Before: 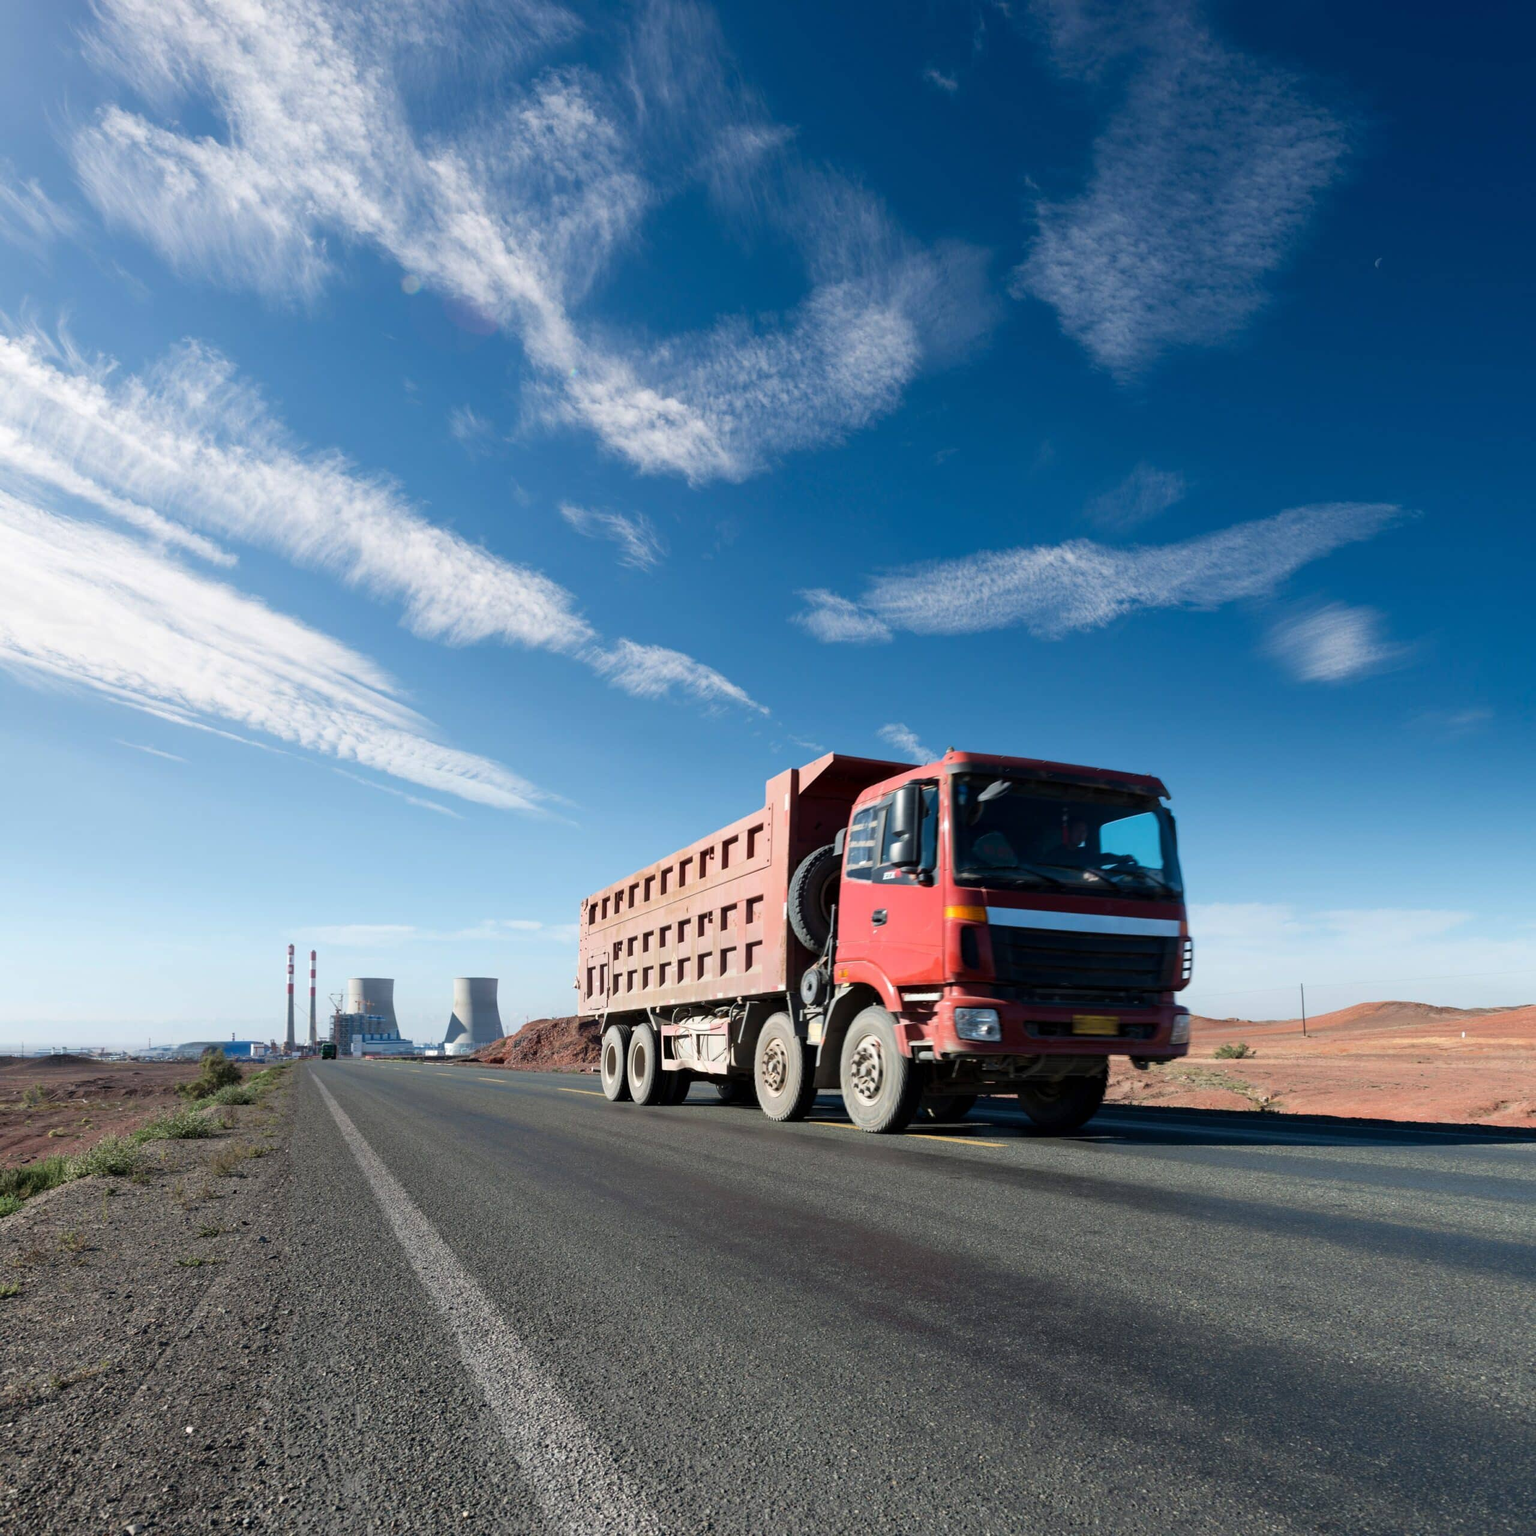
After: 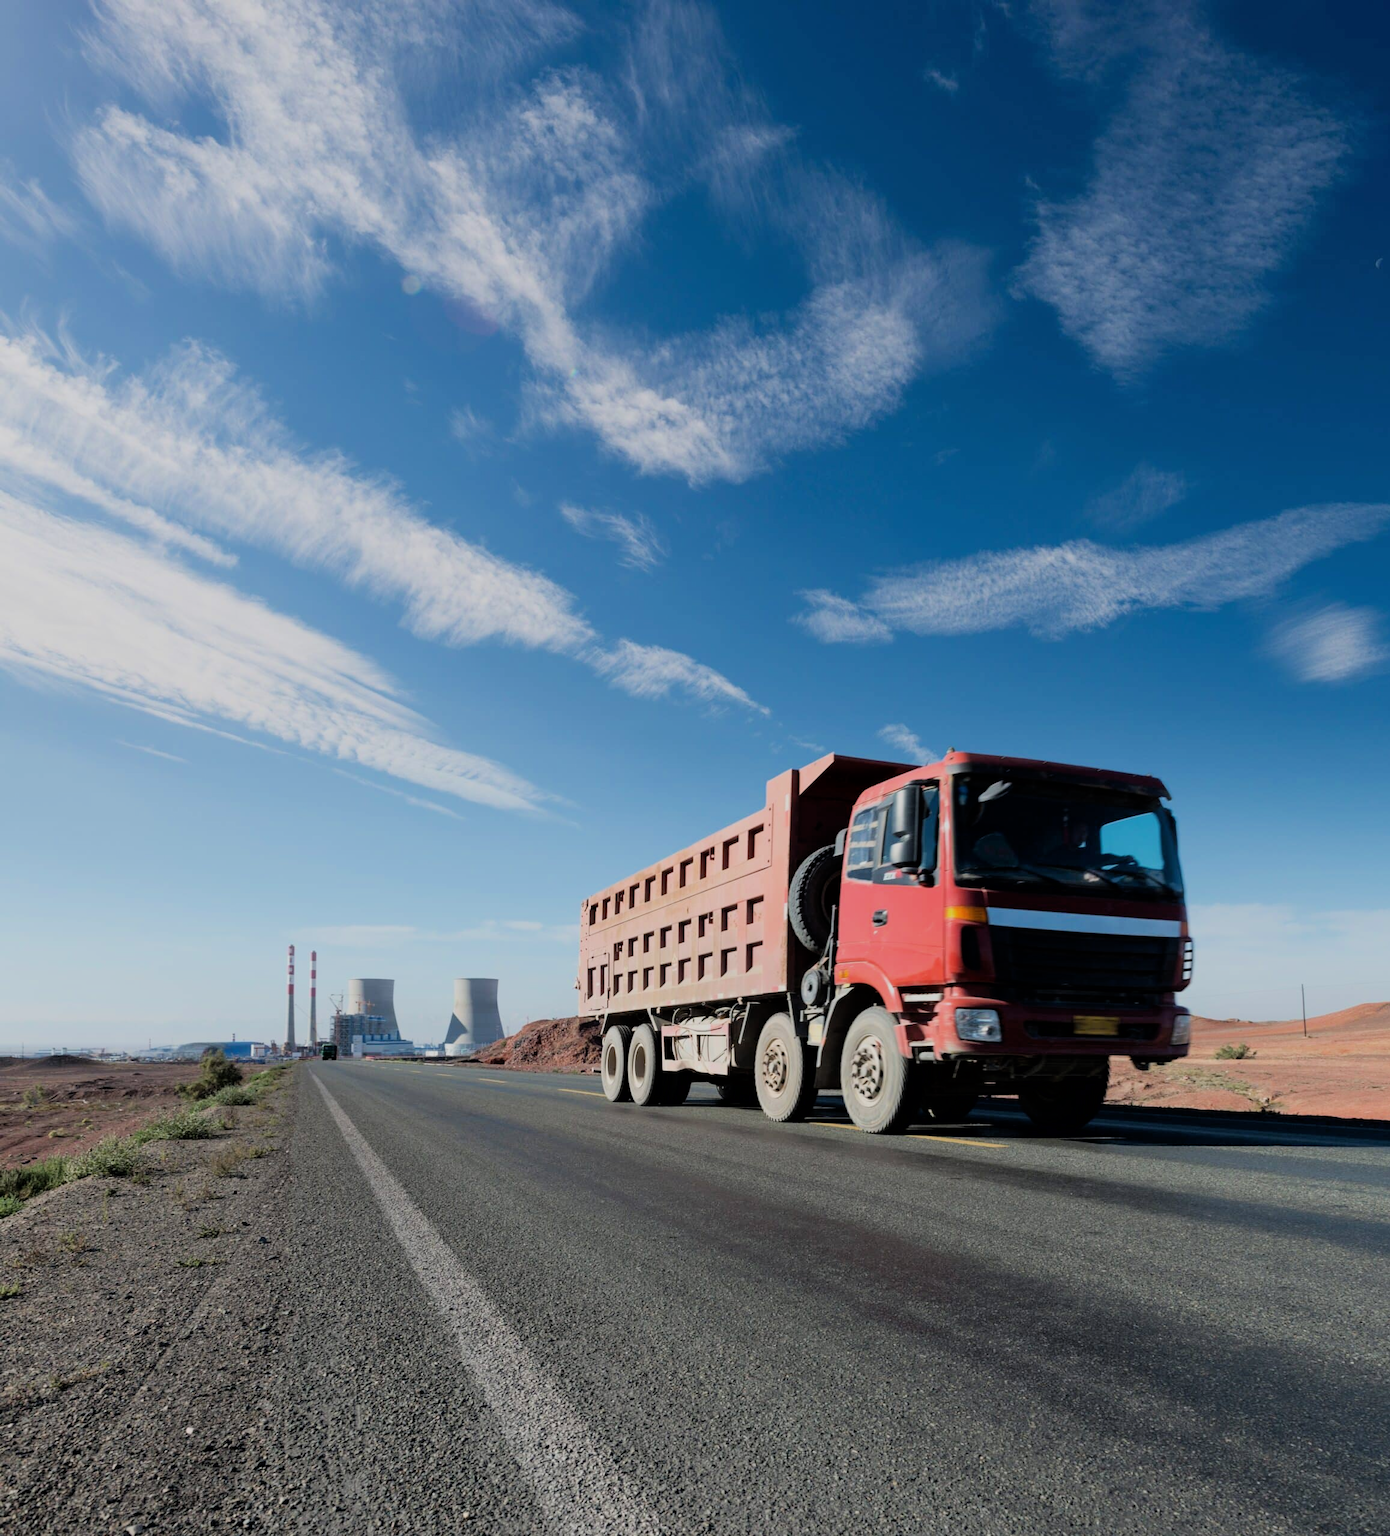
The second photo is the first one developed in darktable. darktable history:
crop: right 9.509%, bottom 0.031%
white balance: emerald 1
filmic rgb: black relative exposure -7.65 EV, white relative exposure 4.56 EV, hardness 3.61, color science v6 (2022)
color correction: saturation 0.99
